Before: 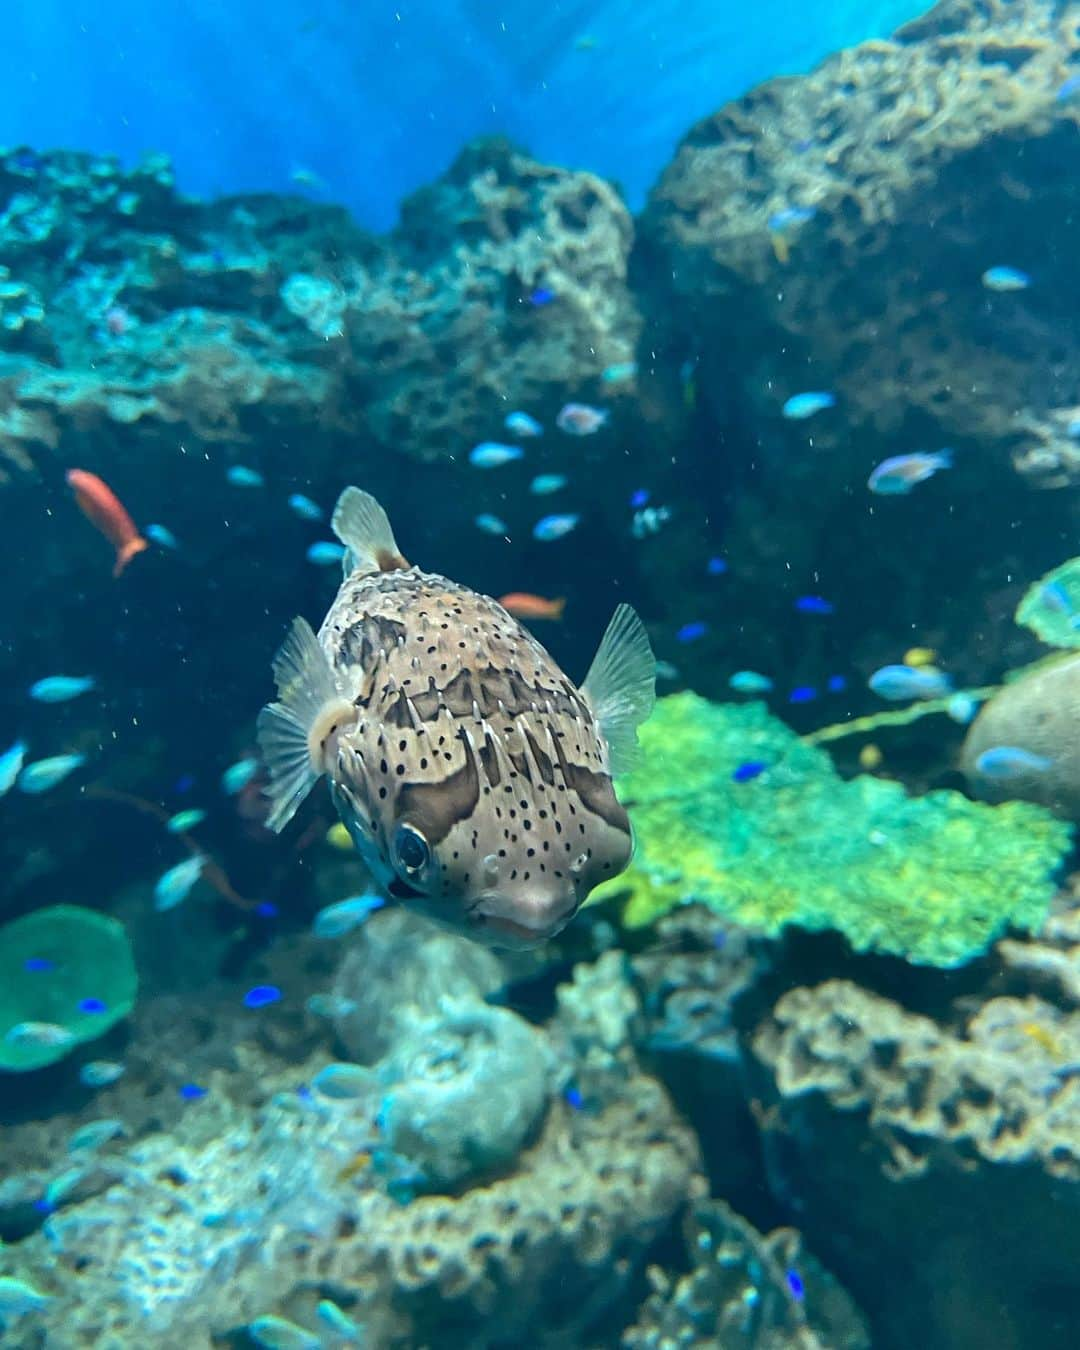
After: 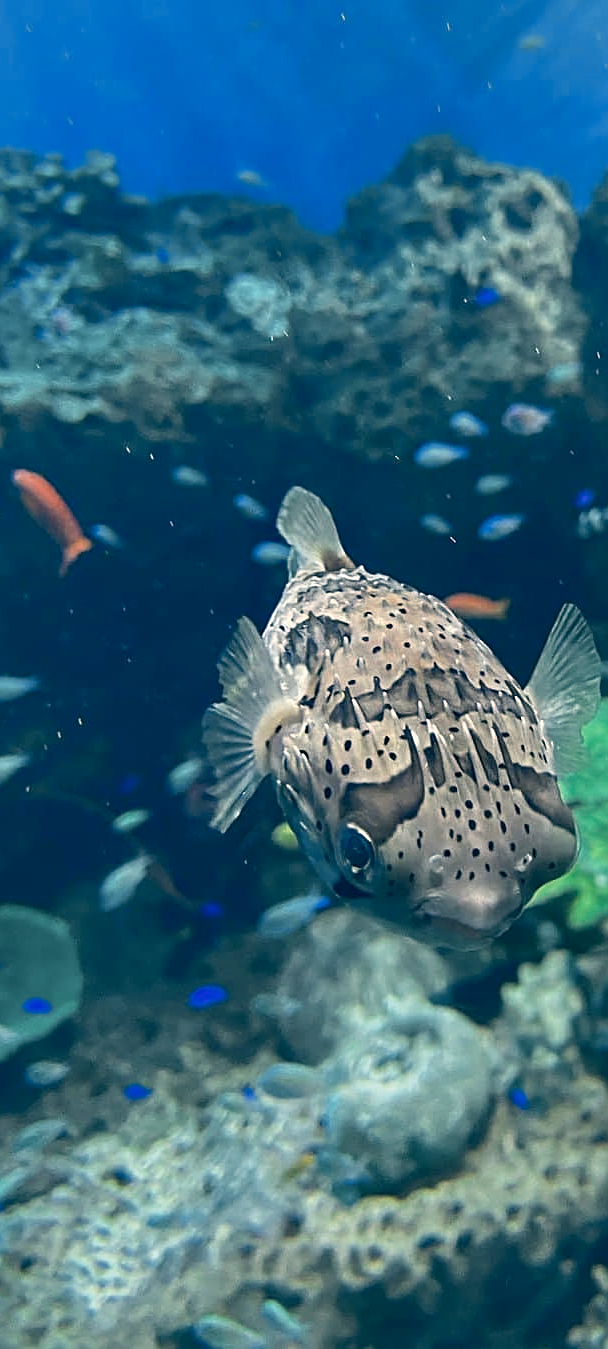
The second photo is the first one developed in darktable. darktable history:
white balance: red 0.976, blue 1.04
color zones: curves: ch0 [(0, 0.5) (0.125, 0.4) (0.25, 0.5) (0.375, 0.4) (0.5, 0.4) (0.625, 0.35) (0.75, 0.35) (0.875, 0.5)]; ch1 [(0, 0.35) (0.125, 0.45) (0.25, 0.35) (0.375, 0.35) (0.5, 0.35) (0.625, 0.35) (0.75, 0.45) (0.875, 0.35)]; ch2 [(0, 0.6) (0.125, 0.5) (0.25, 0.5) (0.375, 0.6) (0.5, 0.6) (0.625, 0.5) (0.75, 0.5) (0.875, 0.5)]
color correction: highlights a* 10.32, highlights b* 14.66, shadows a* -9.59, shadows b* -15.02
sharpen: on, module defaults
crop: left 5.114%, right 38.589%
